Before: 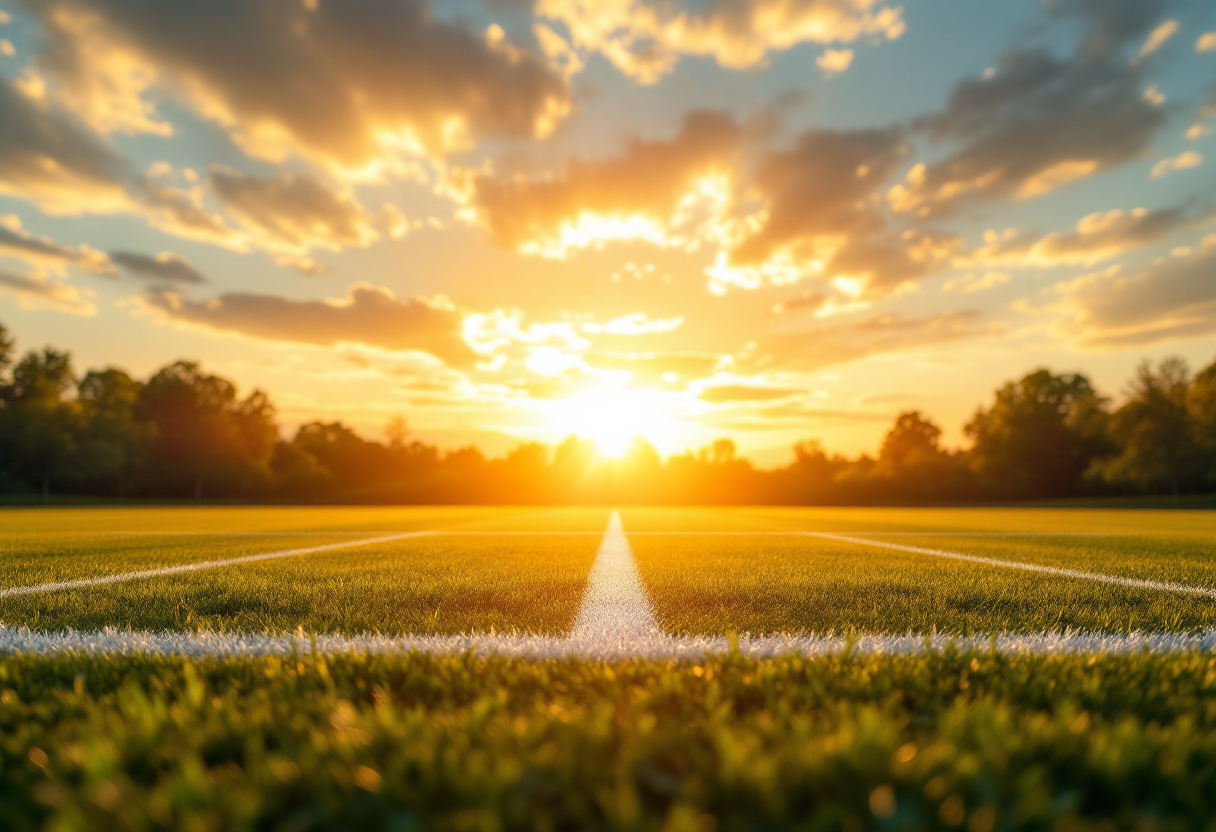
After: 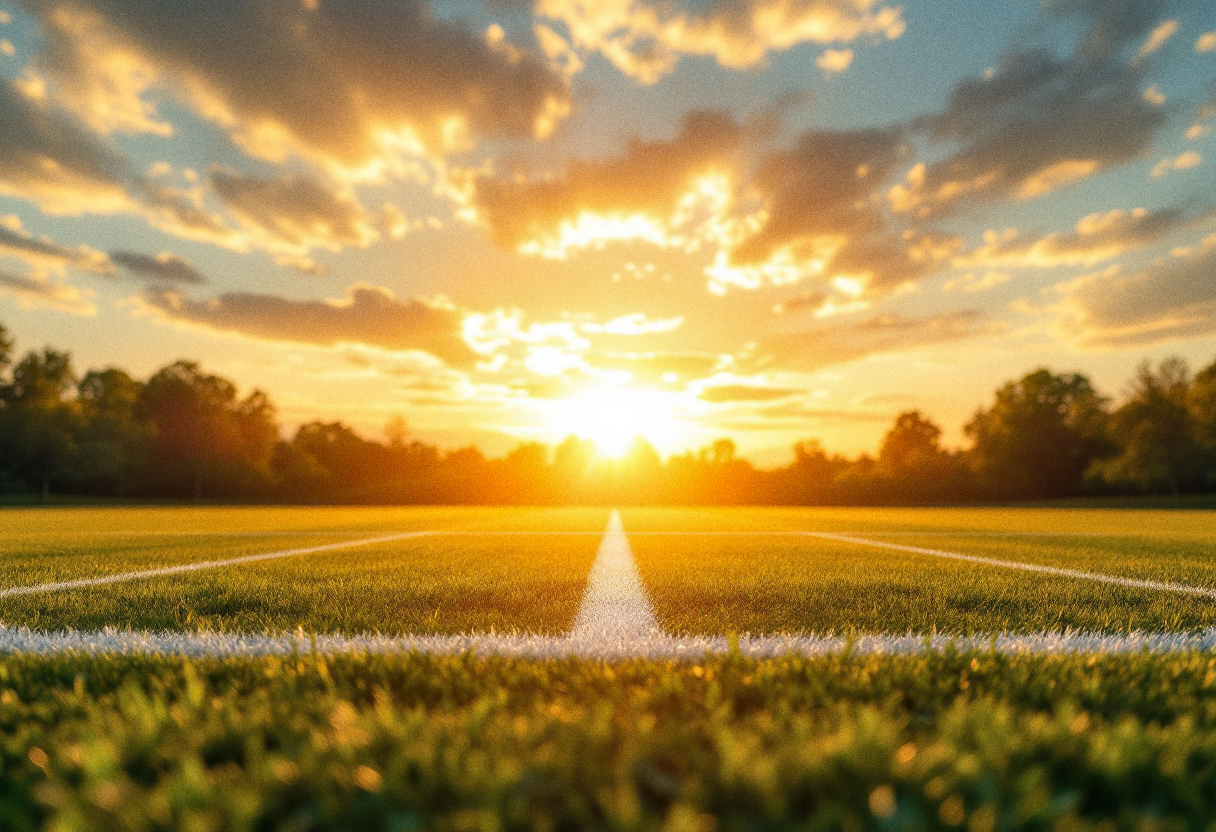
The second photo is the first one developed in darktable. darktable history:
shadows and highlights: shadows 52.34, highlights -28.23, soften with gaussian
grain: coarseness 0.09 ISO
